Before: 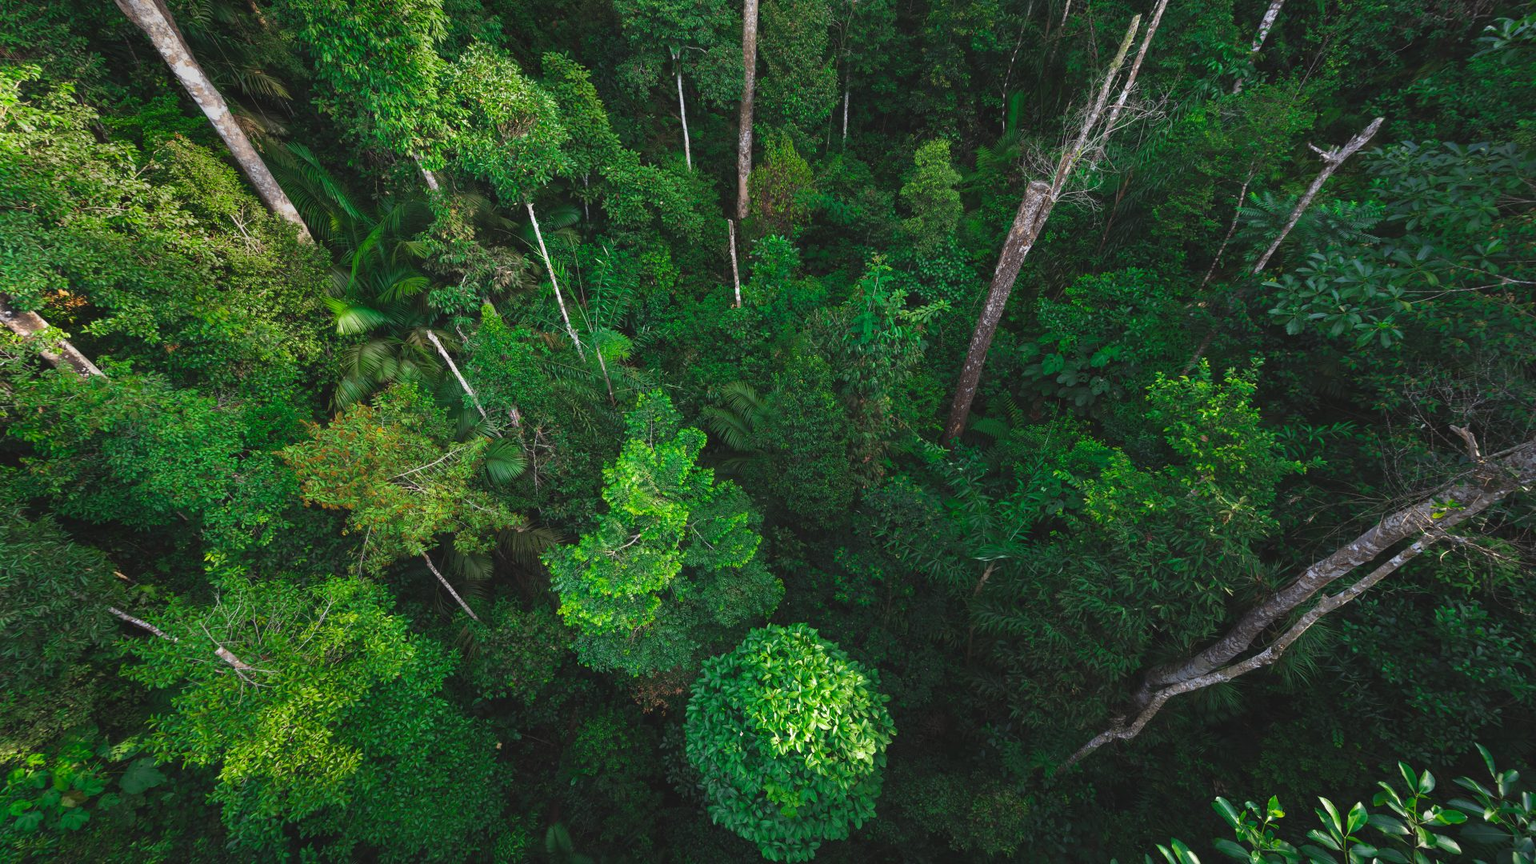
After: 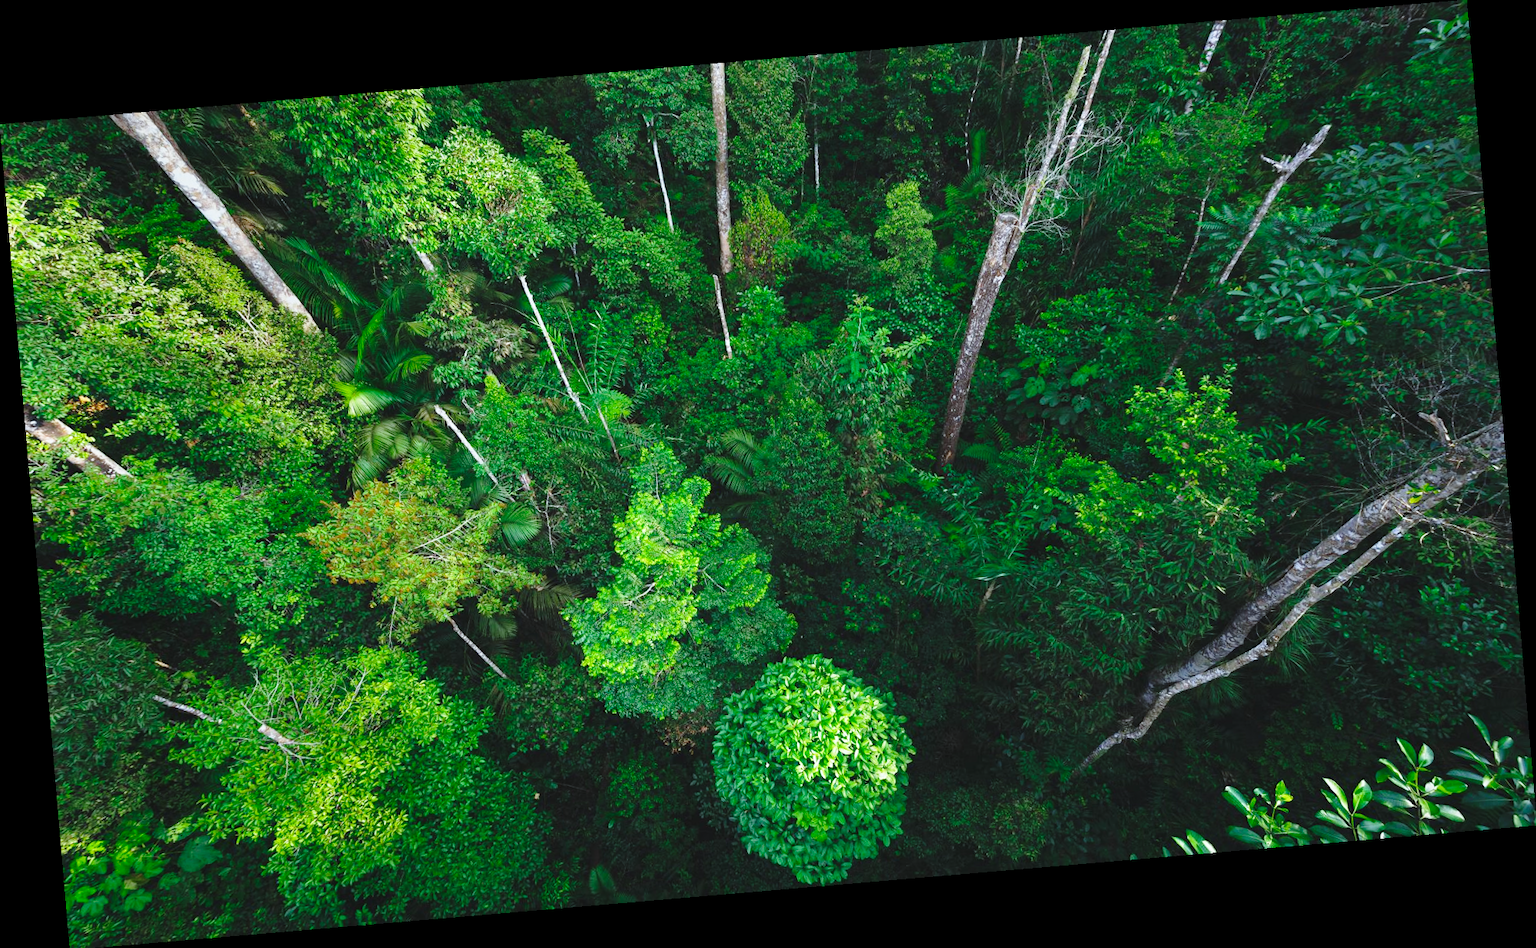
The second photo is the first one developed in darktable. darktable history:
white balance: red 0.925, blue 1.046
base curve: curves: ch0 [(0, 0) (0.028, 0.03) (0.121, 0.232) (0.46, 0.748) (0.859, 0.968) (1, 1)], preserve colors none
rotate and perspective: rotation -4.86°, automatic cropping off
